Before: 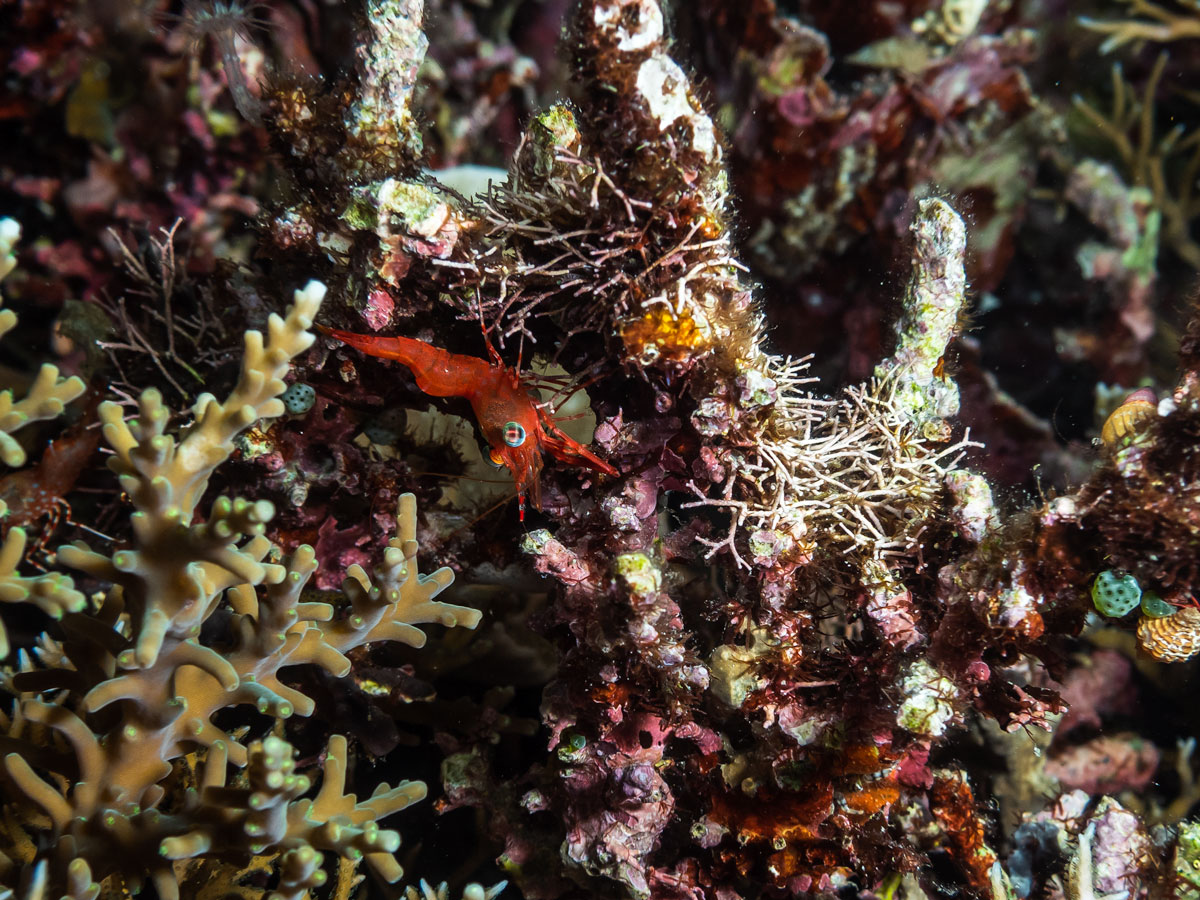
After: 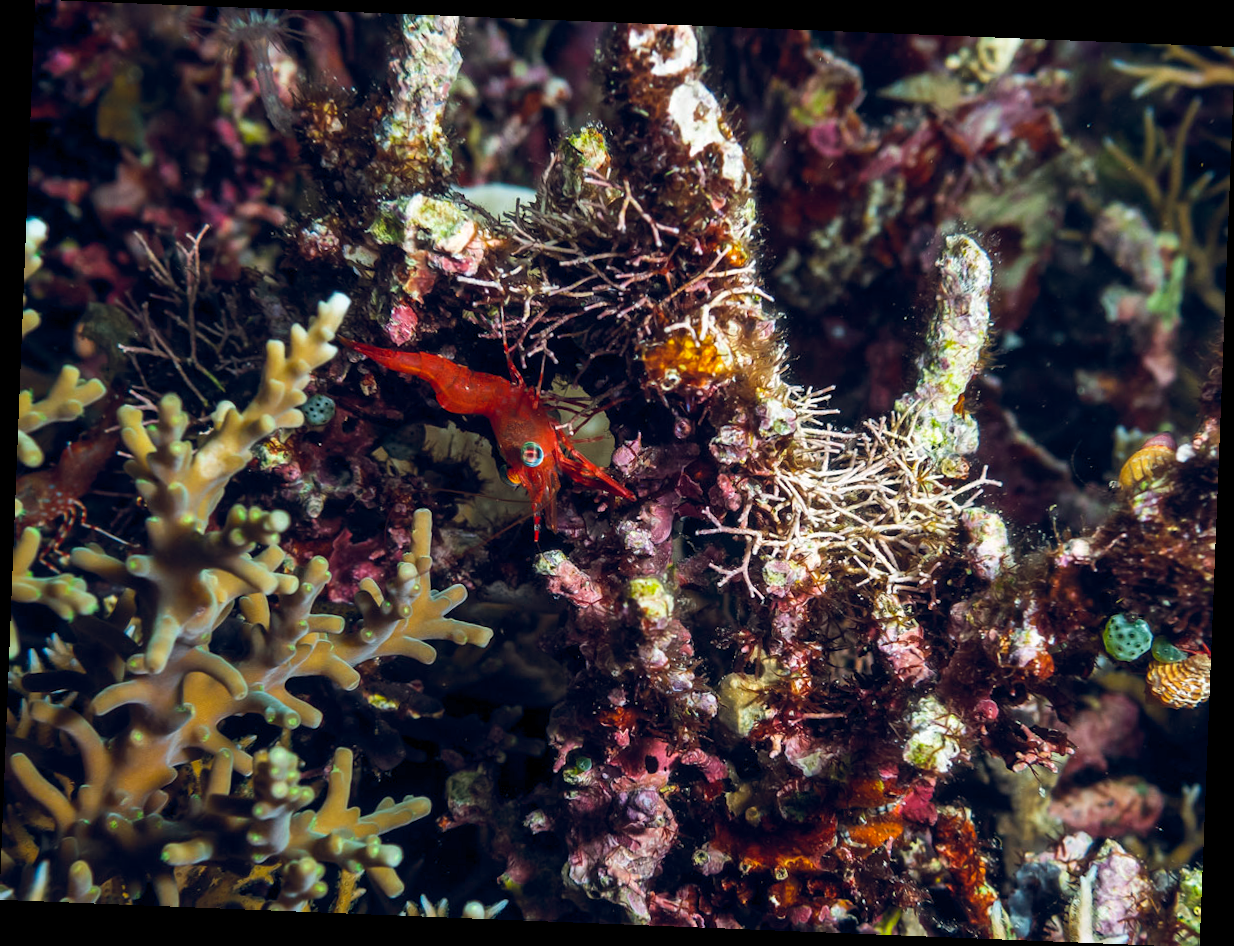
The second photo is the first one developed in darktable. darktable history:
rotate and perspective: rotation 2.27°, automatic cropping off
color balance rgb: shadows lift › hue 87.51°, highlights gain › chroma 0.68%, highlights gain › hue 55.1°, global offset › chroma 0.13%, global offset › hue 253.66°, linear chroma grading › global chroma 0.5%, perceptual saturation grading › global saturation 16.38%
